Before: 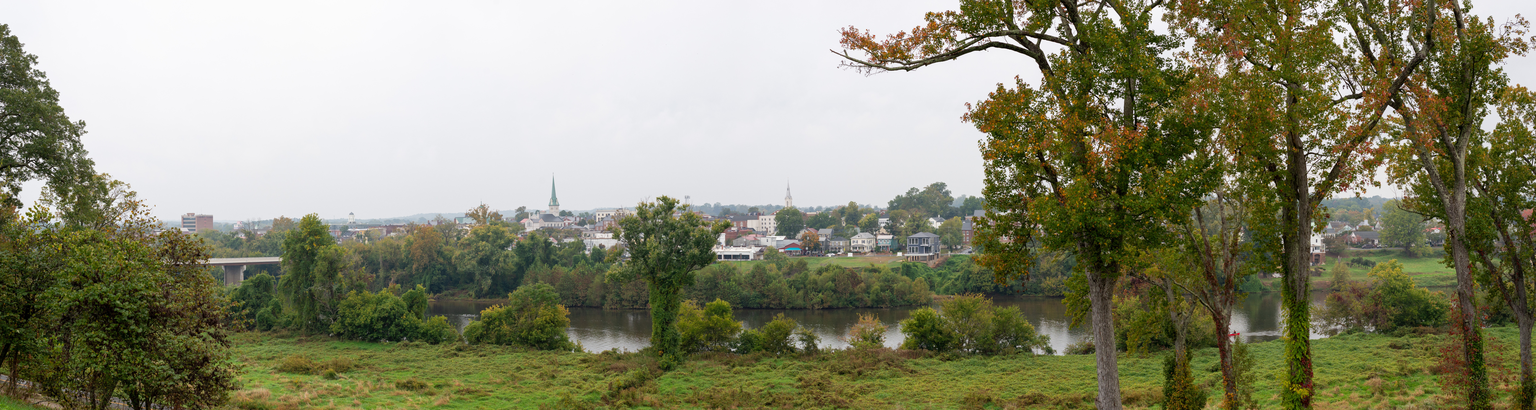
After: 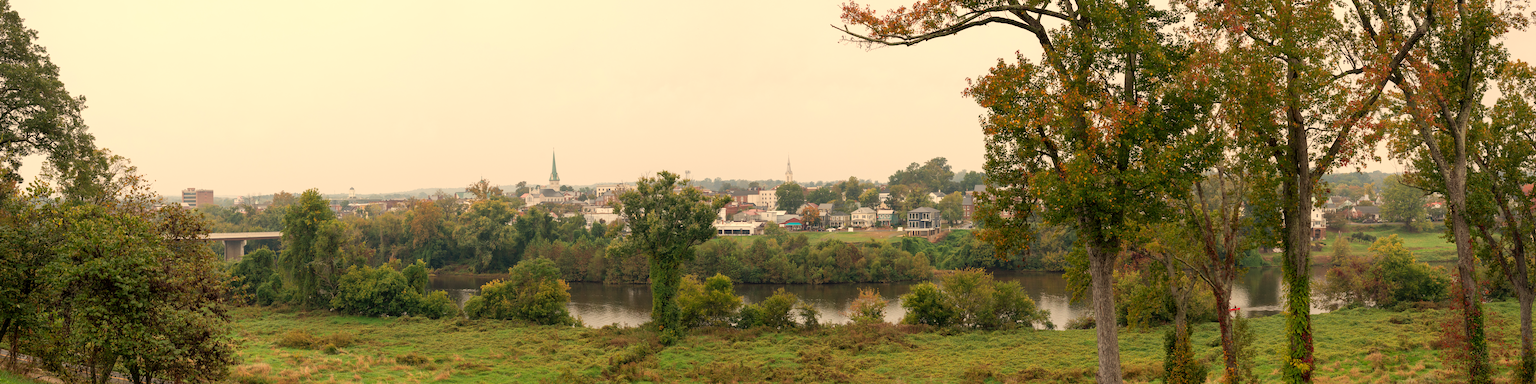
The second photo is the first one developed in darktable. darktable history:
white balance: red 1.138, green 0.996, blue 0.812
crop and rotate: top 6.25%
